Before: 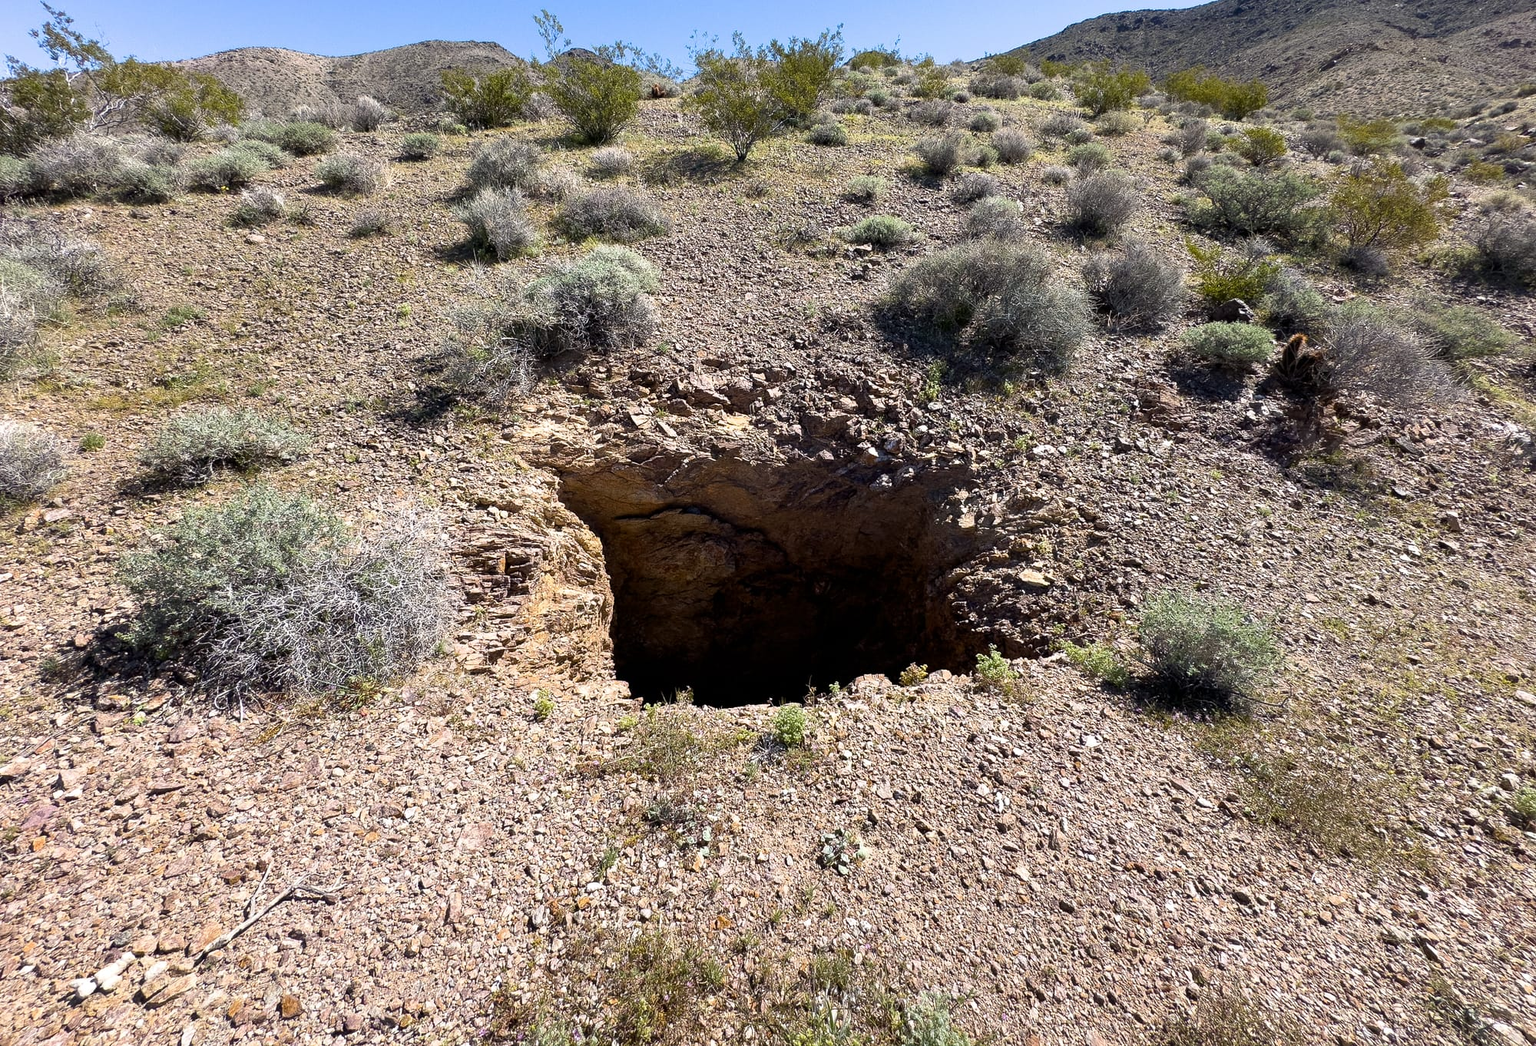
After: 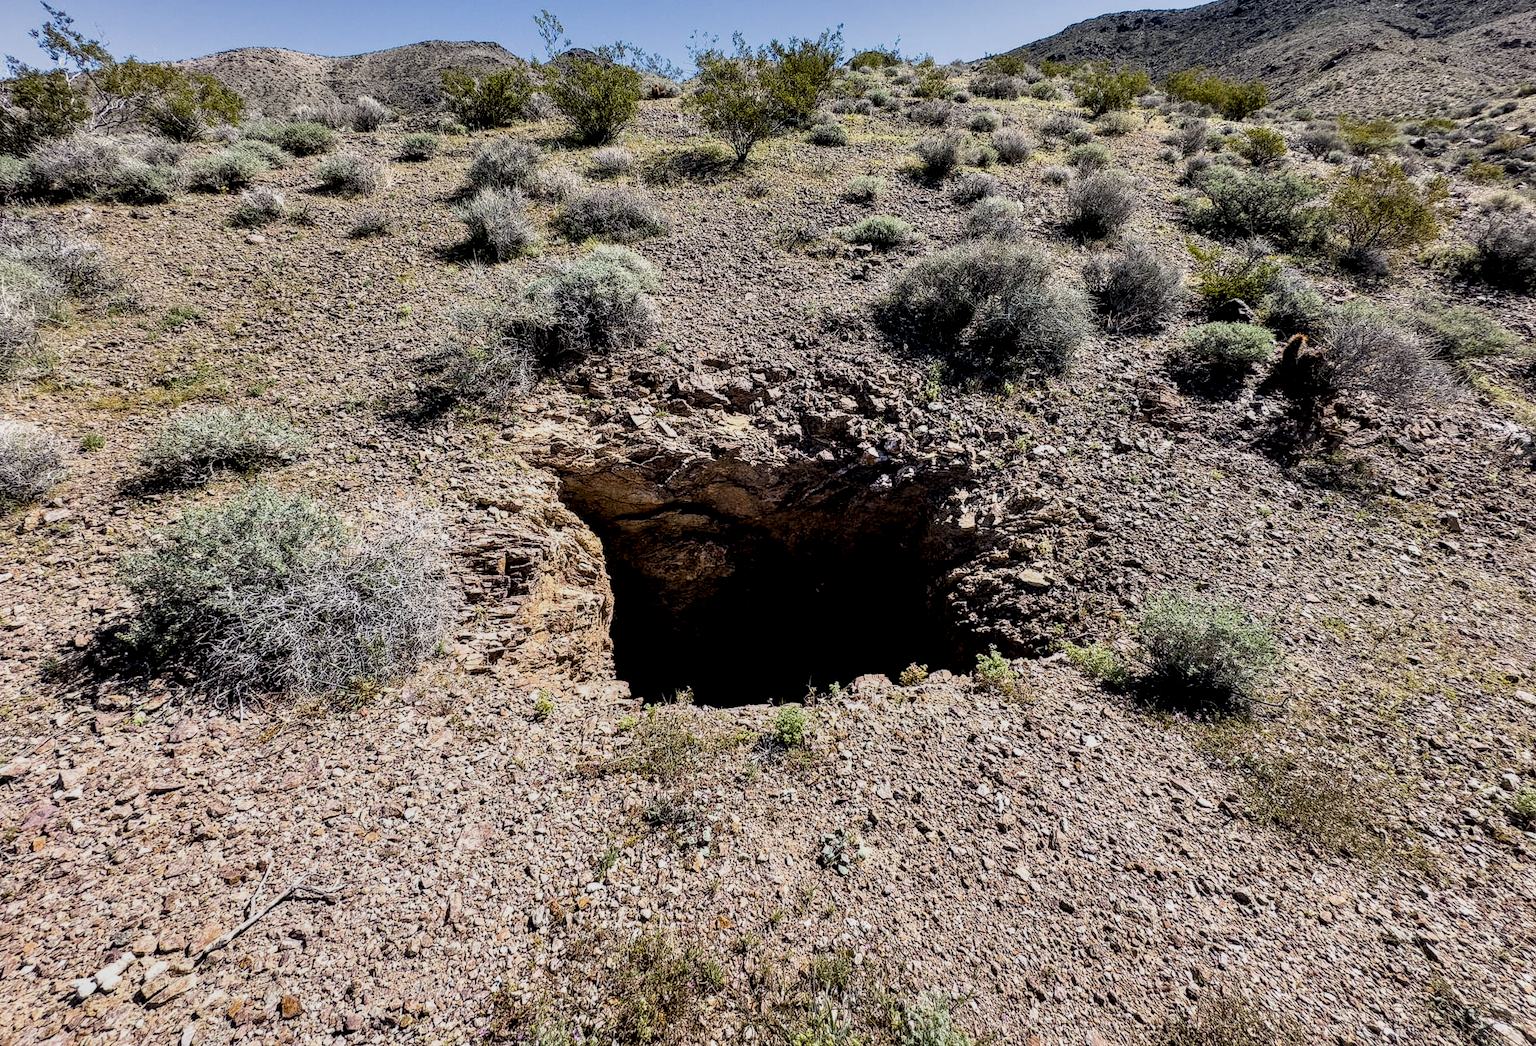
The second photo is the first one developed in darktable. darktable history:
exposure: exposure -0.064 EV, compensate exposure bias true, compensate highlight preservation false
shadows and highlights: soften with gaussian
local contrast: detail 156%
filmic rgb: black relative exposure -7.65 EV, white relative exposure 4.56 EV, hardness 3.61, contrast 1.057
